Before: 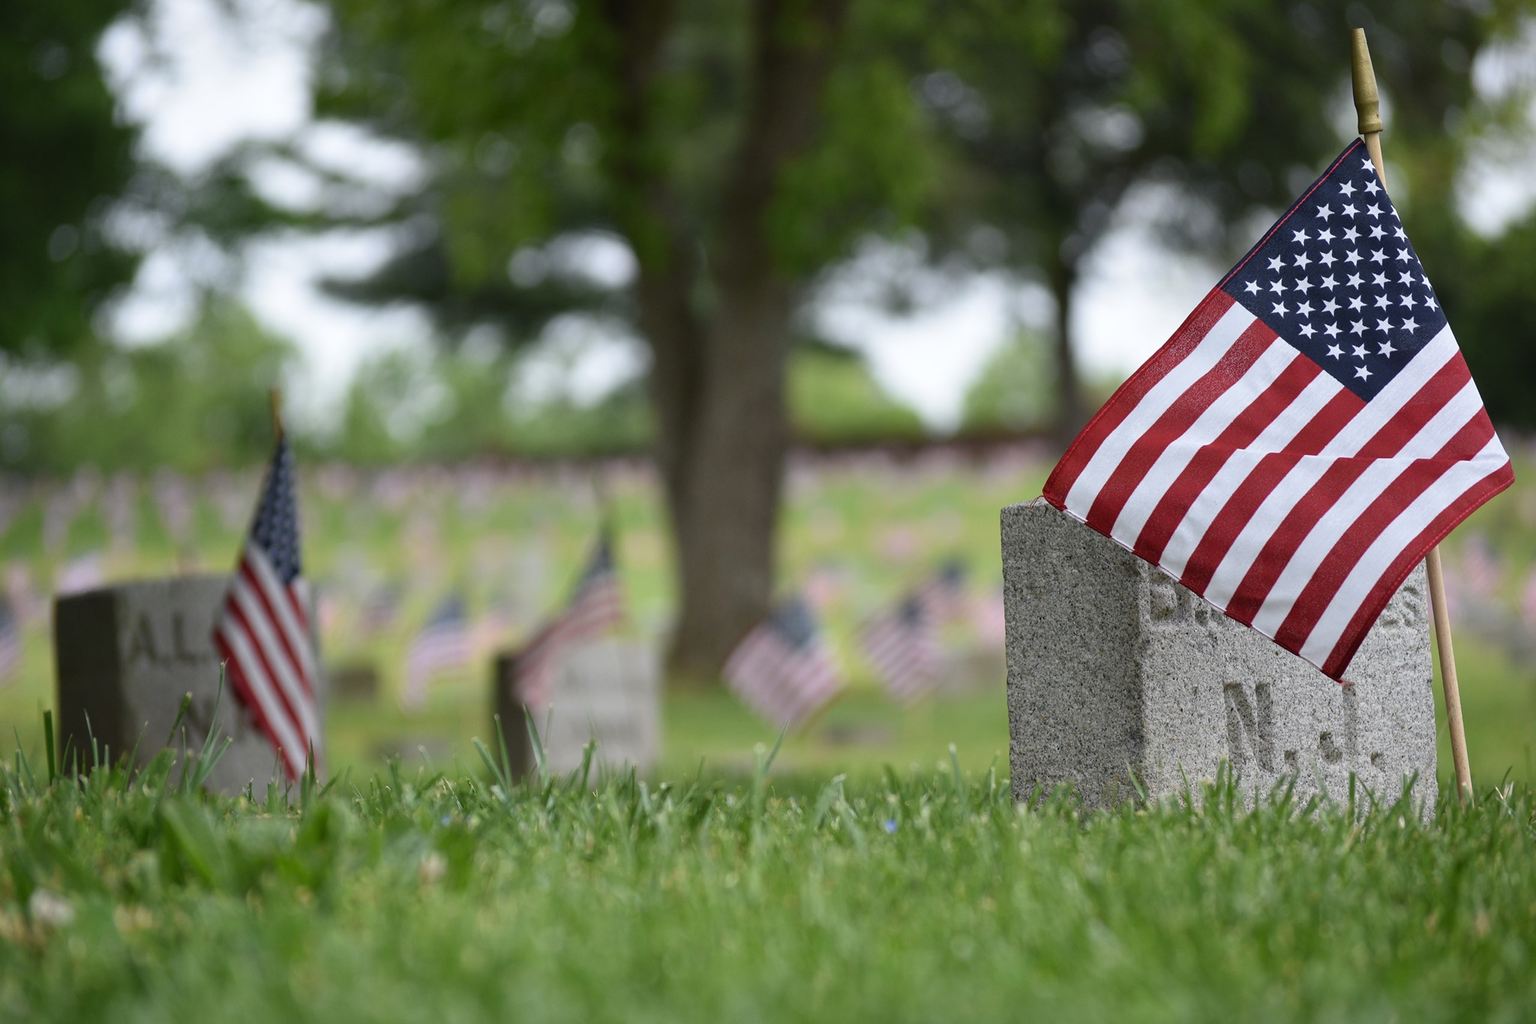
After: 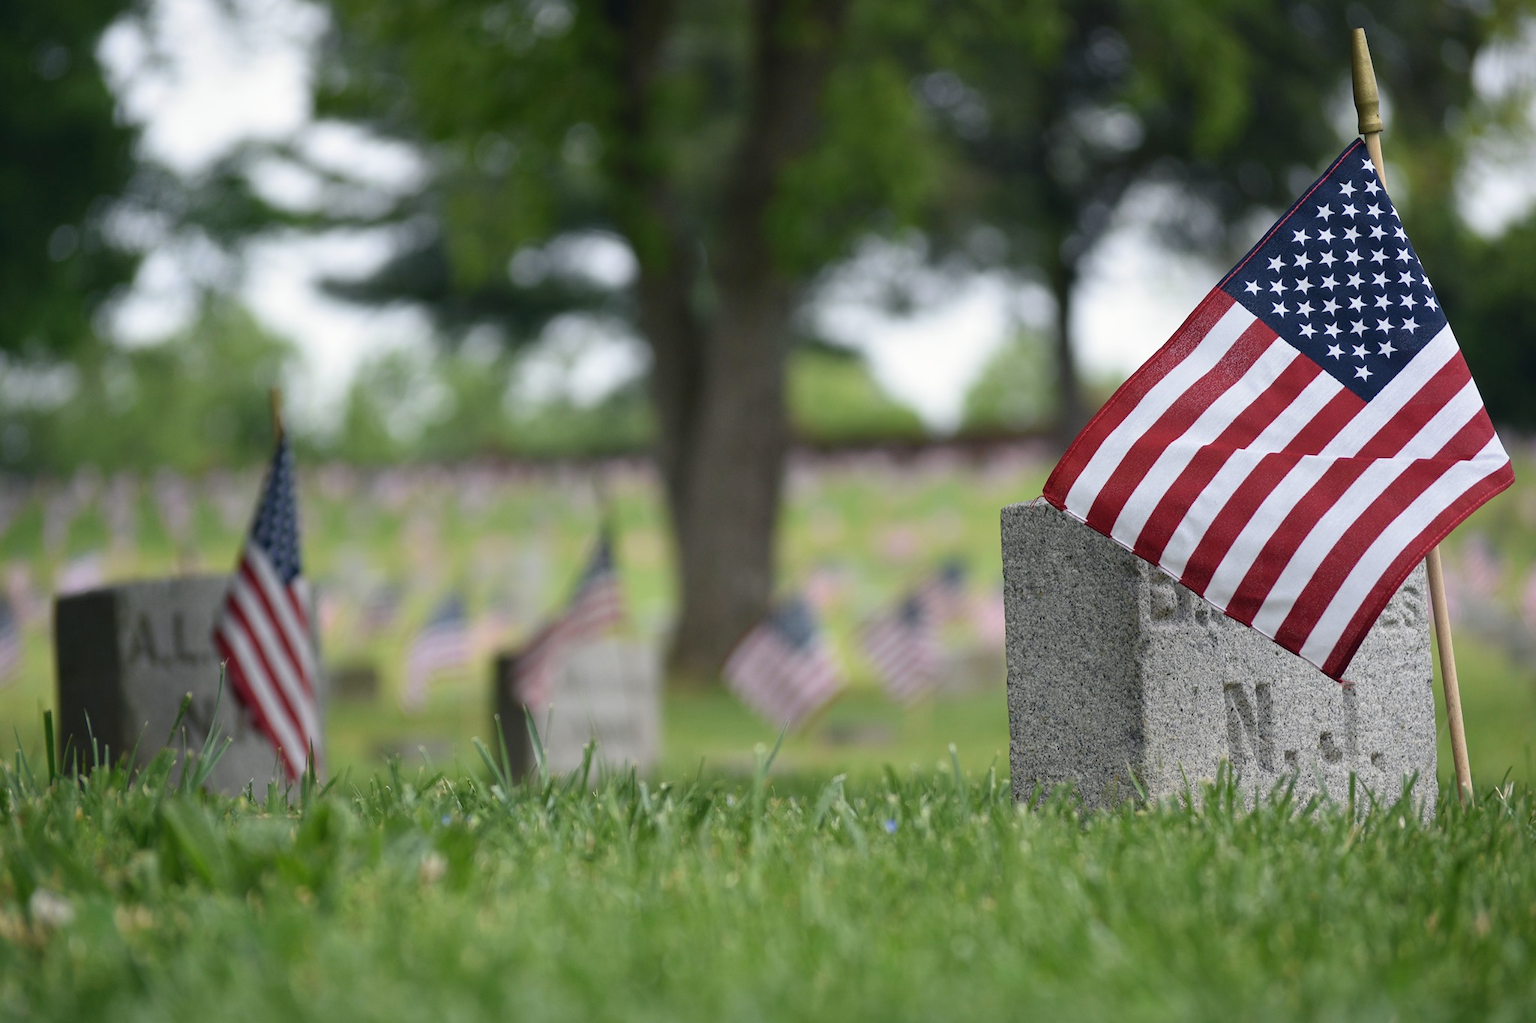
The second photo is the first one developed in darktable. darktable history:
color correction: highlights a* 0.385, highlights b* 2.72, shadows a* -1.14, shadows b* -4.72
